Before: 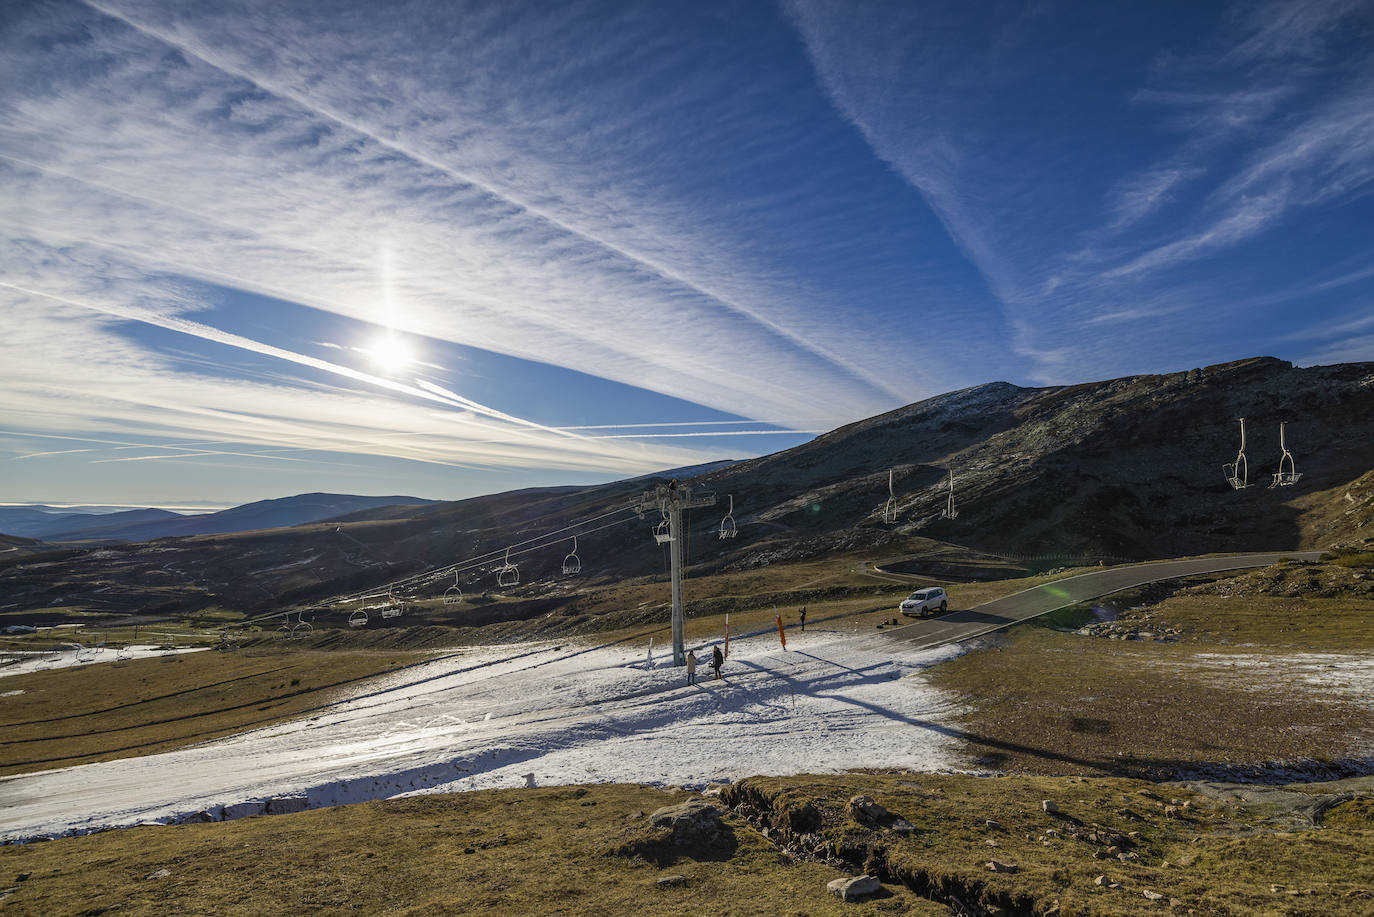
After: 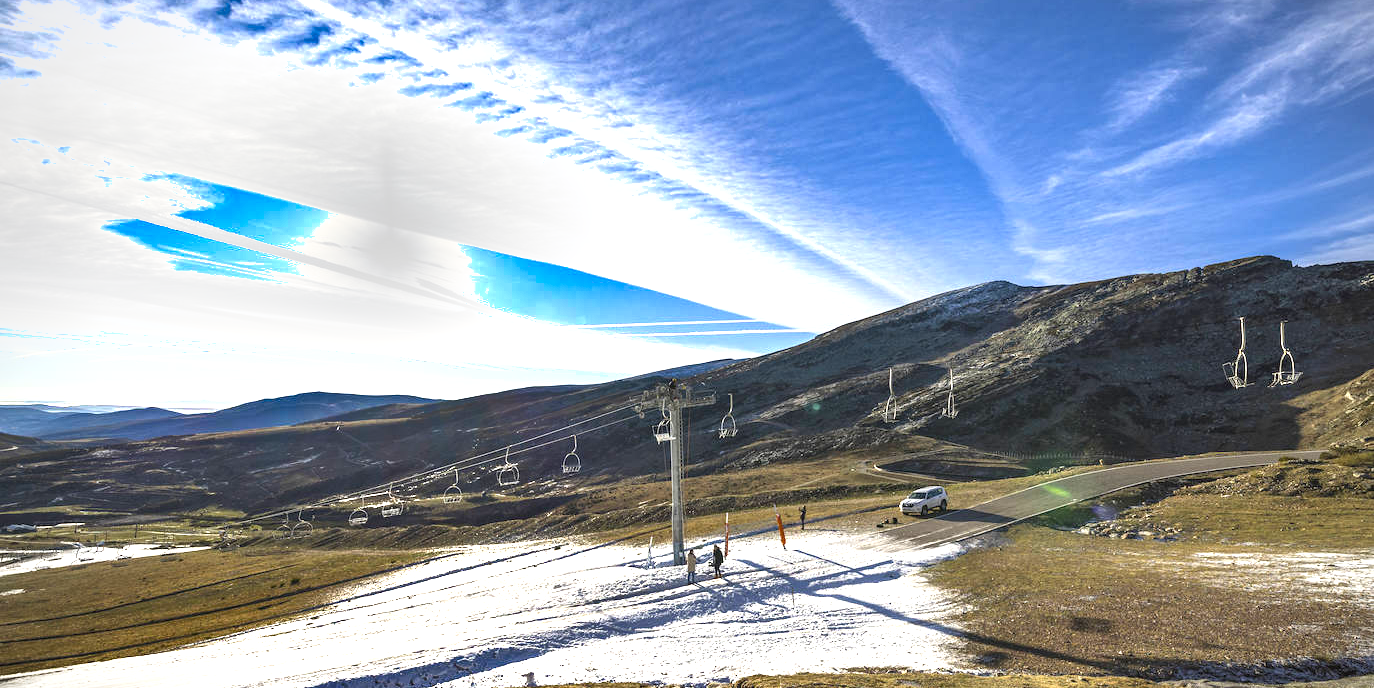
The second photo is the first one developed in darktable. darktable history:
exposure: black level correction 0, exposure 1.593 EV, compensate exposure bias true, compensate highlight preservation false
vignetting: fall-off start 84.91%, fall-off radius 80.2%, width/height ratio 1.222
crop: top 11.02%, bottom 13.909%
shadows and highlights: highlights color adjustment 88.95%, low approximation 0.01, soften with gaussian
